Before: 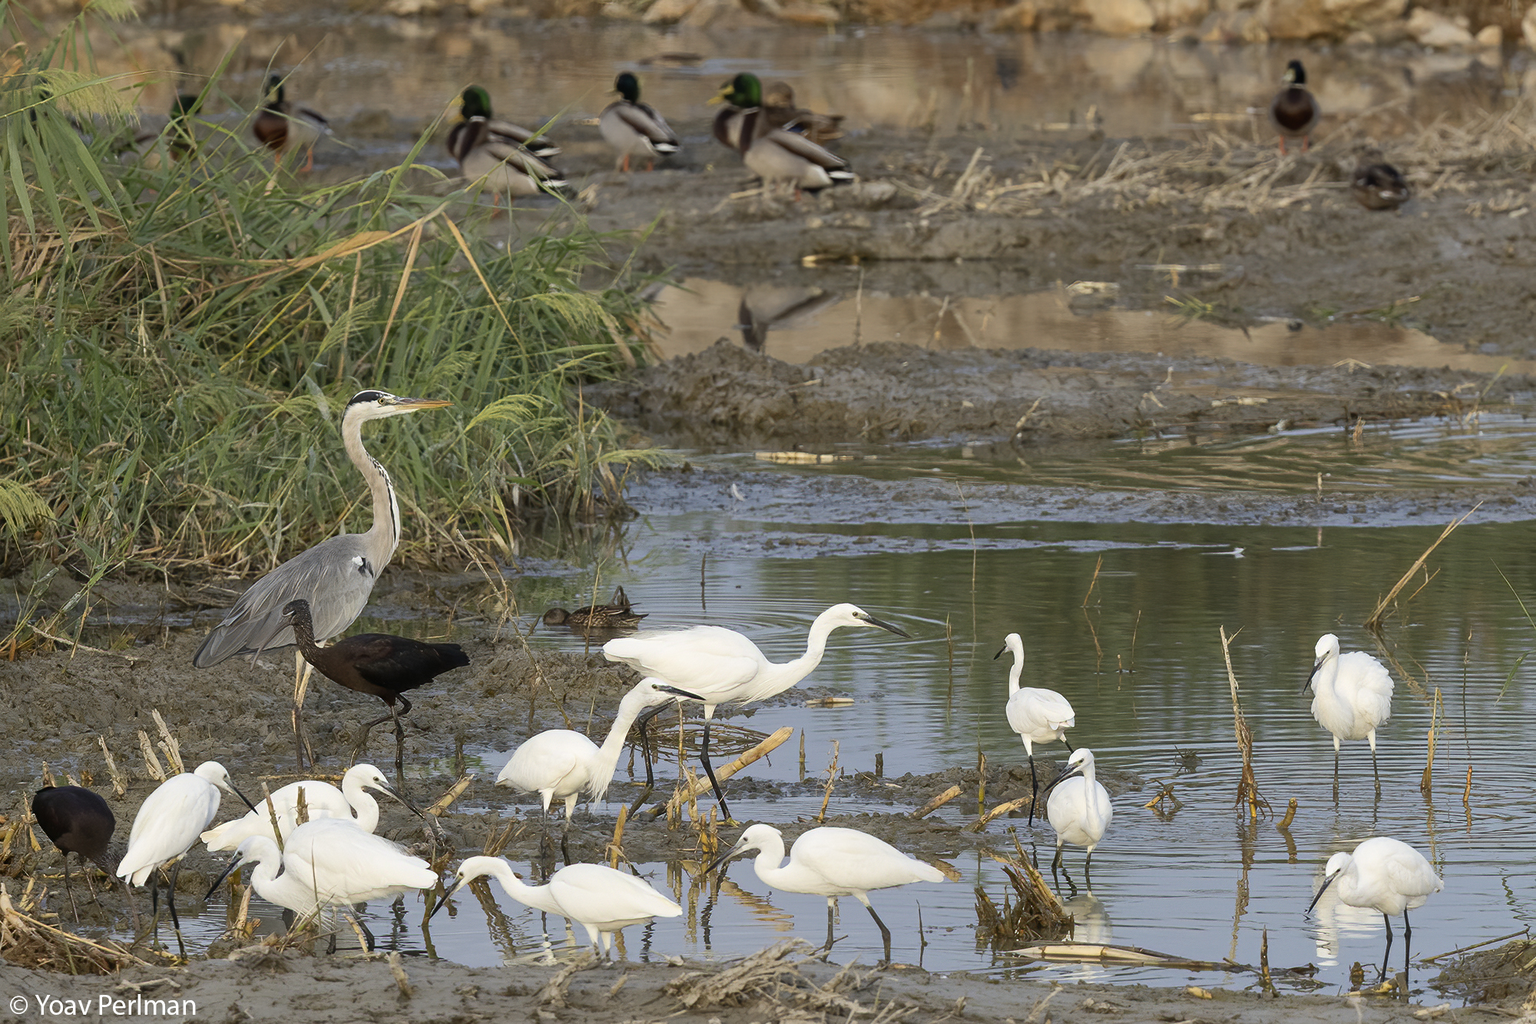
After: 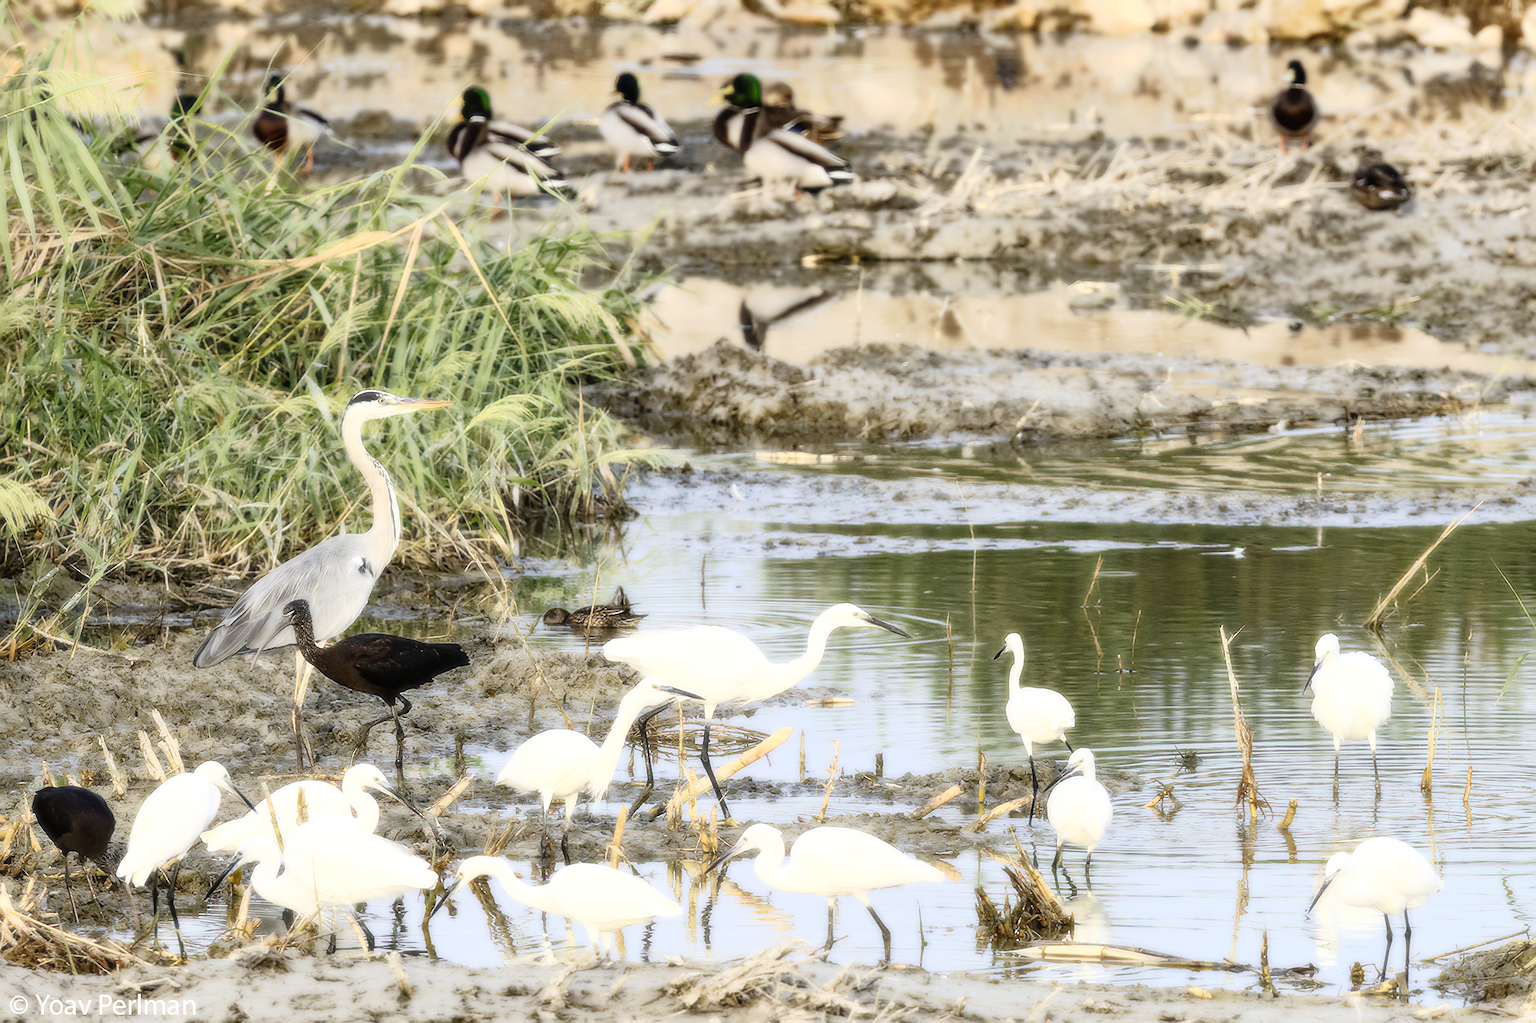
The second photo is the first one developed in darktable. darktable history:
sharpen: radius 1.864, amount 0.398, threshold 1.271
tone curve: curves: ch0 [(0, 0) (0.003, 0.002) (0.011, 0.008) (0.025, 0.016) (0.044, 0.026) (0.069, 0.04) (0.1, 0.061) (0.136, 0.104) (0.177, 0.15) (0.224, 0.22) (0.277, 0.307) (0.335, 0.399) (0.399, 0.492) (0.468, 0.575) (0.543, 0.638) (0.623, 0.701) (0.709, 0.778) (0.801, 0.85) (0.898, 0.934) (1, 1)], preserve colors none
bloom: size 0%, threshold 54.82%, strength 8.31%
